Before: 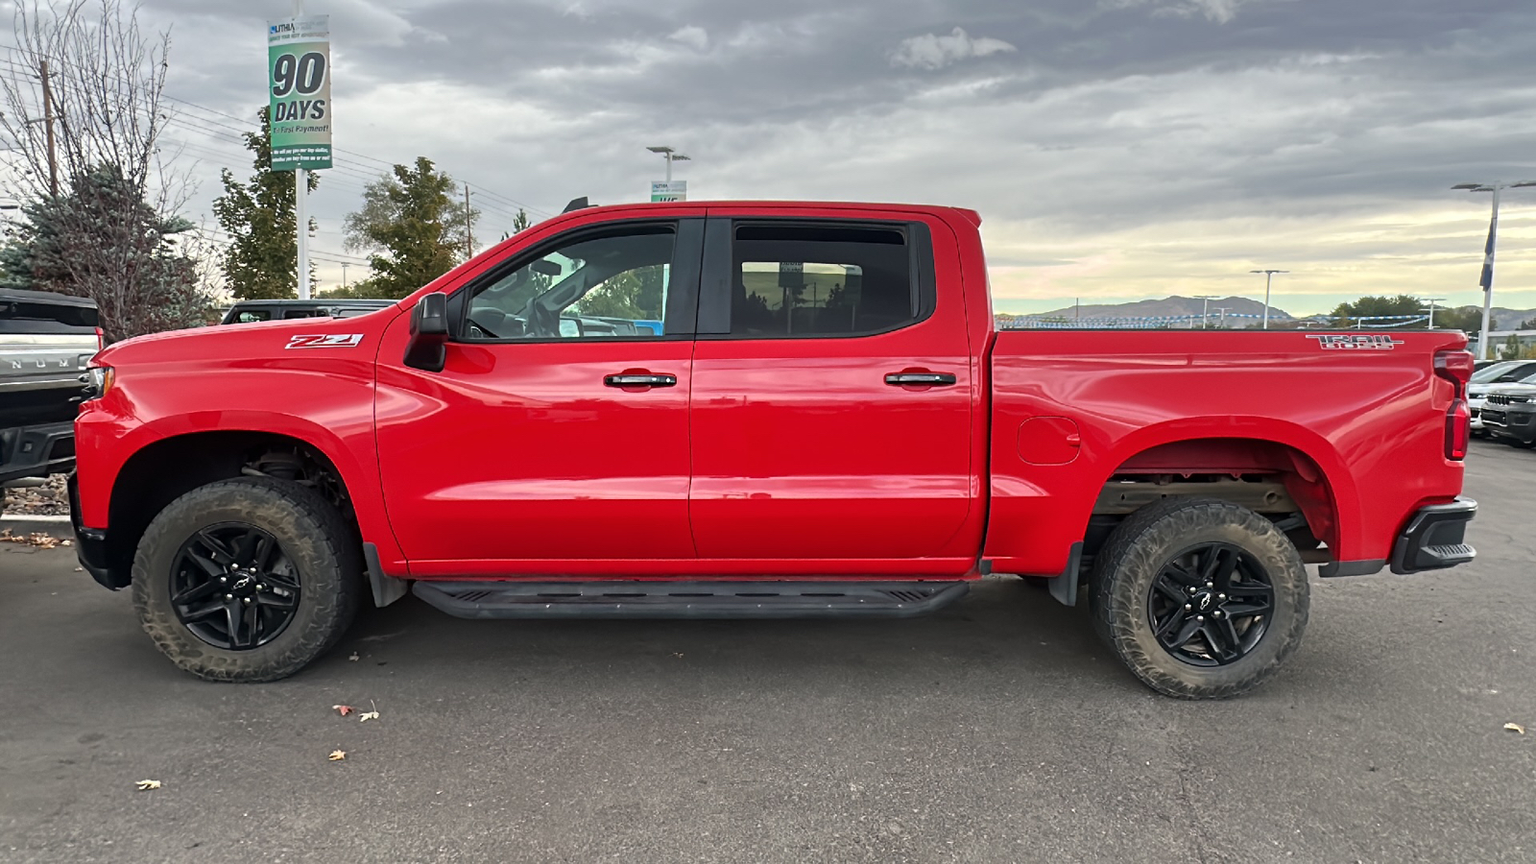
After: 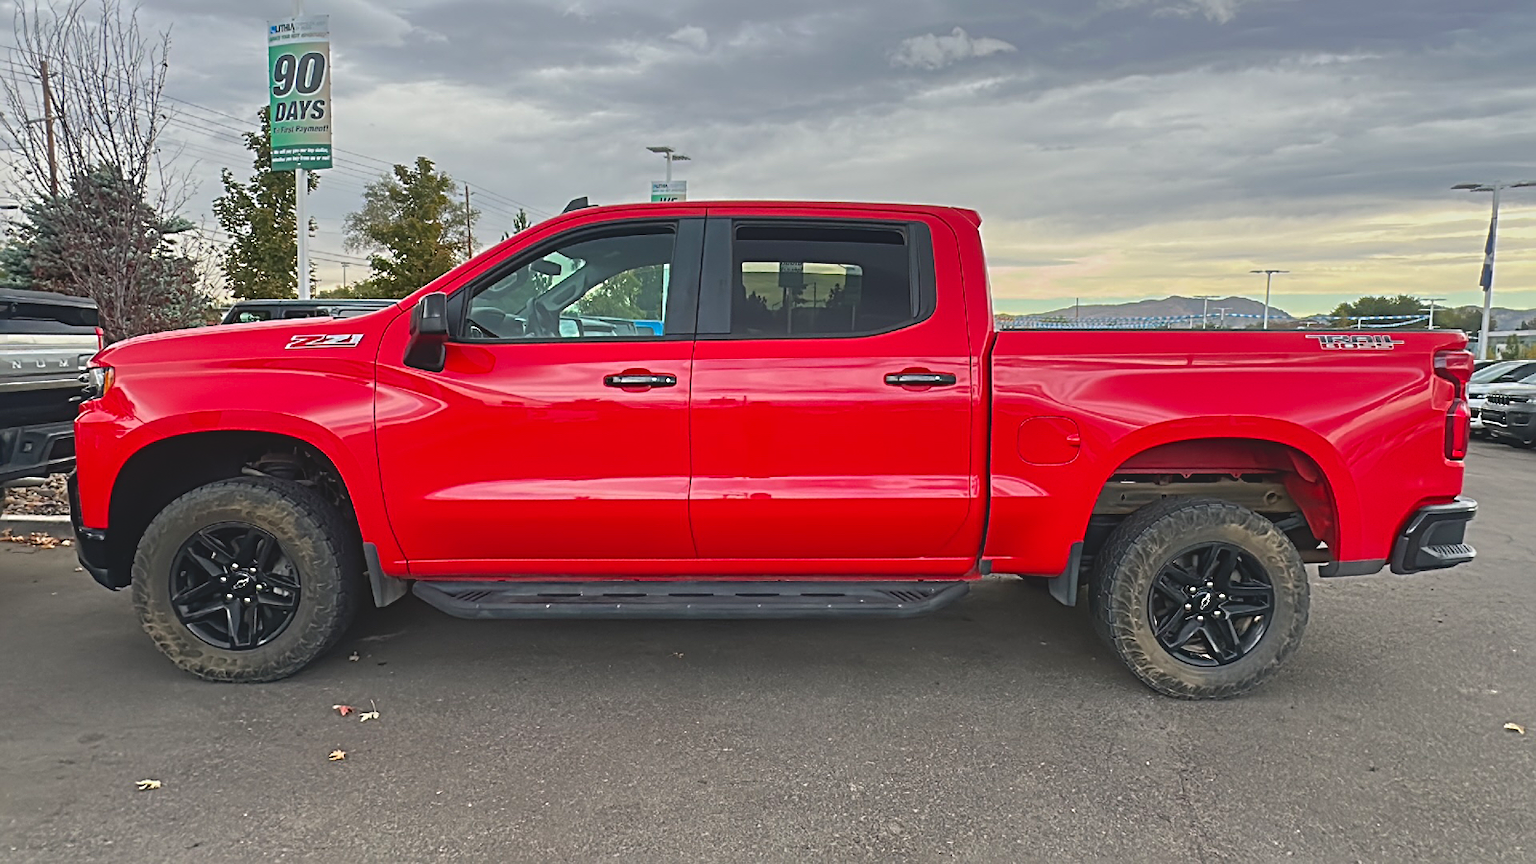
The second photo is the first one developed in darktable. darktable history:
contrast brightness saturation: contrast -0.2, saturation 0.187
sharpen: radius 3.138
